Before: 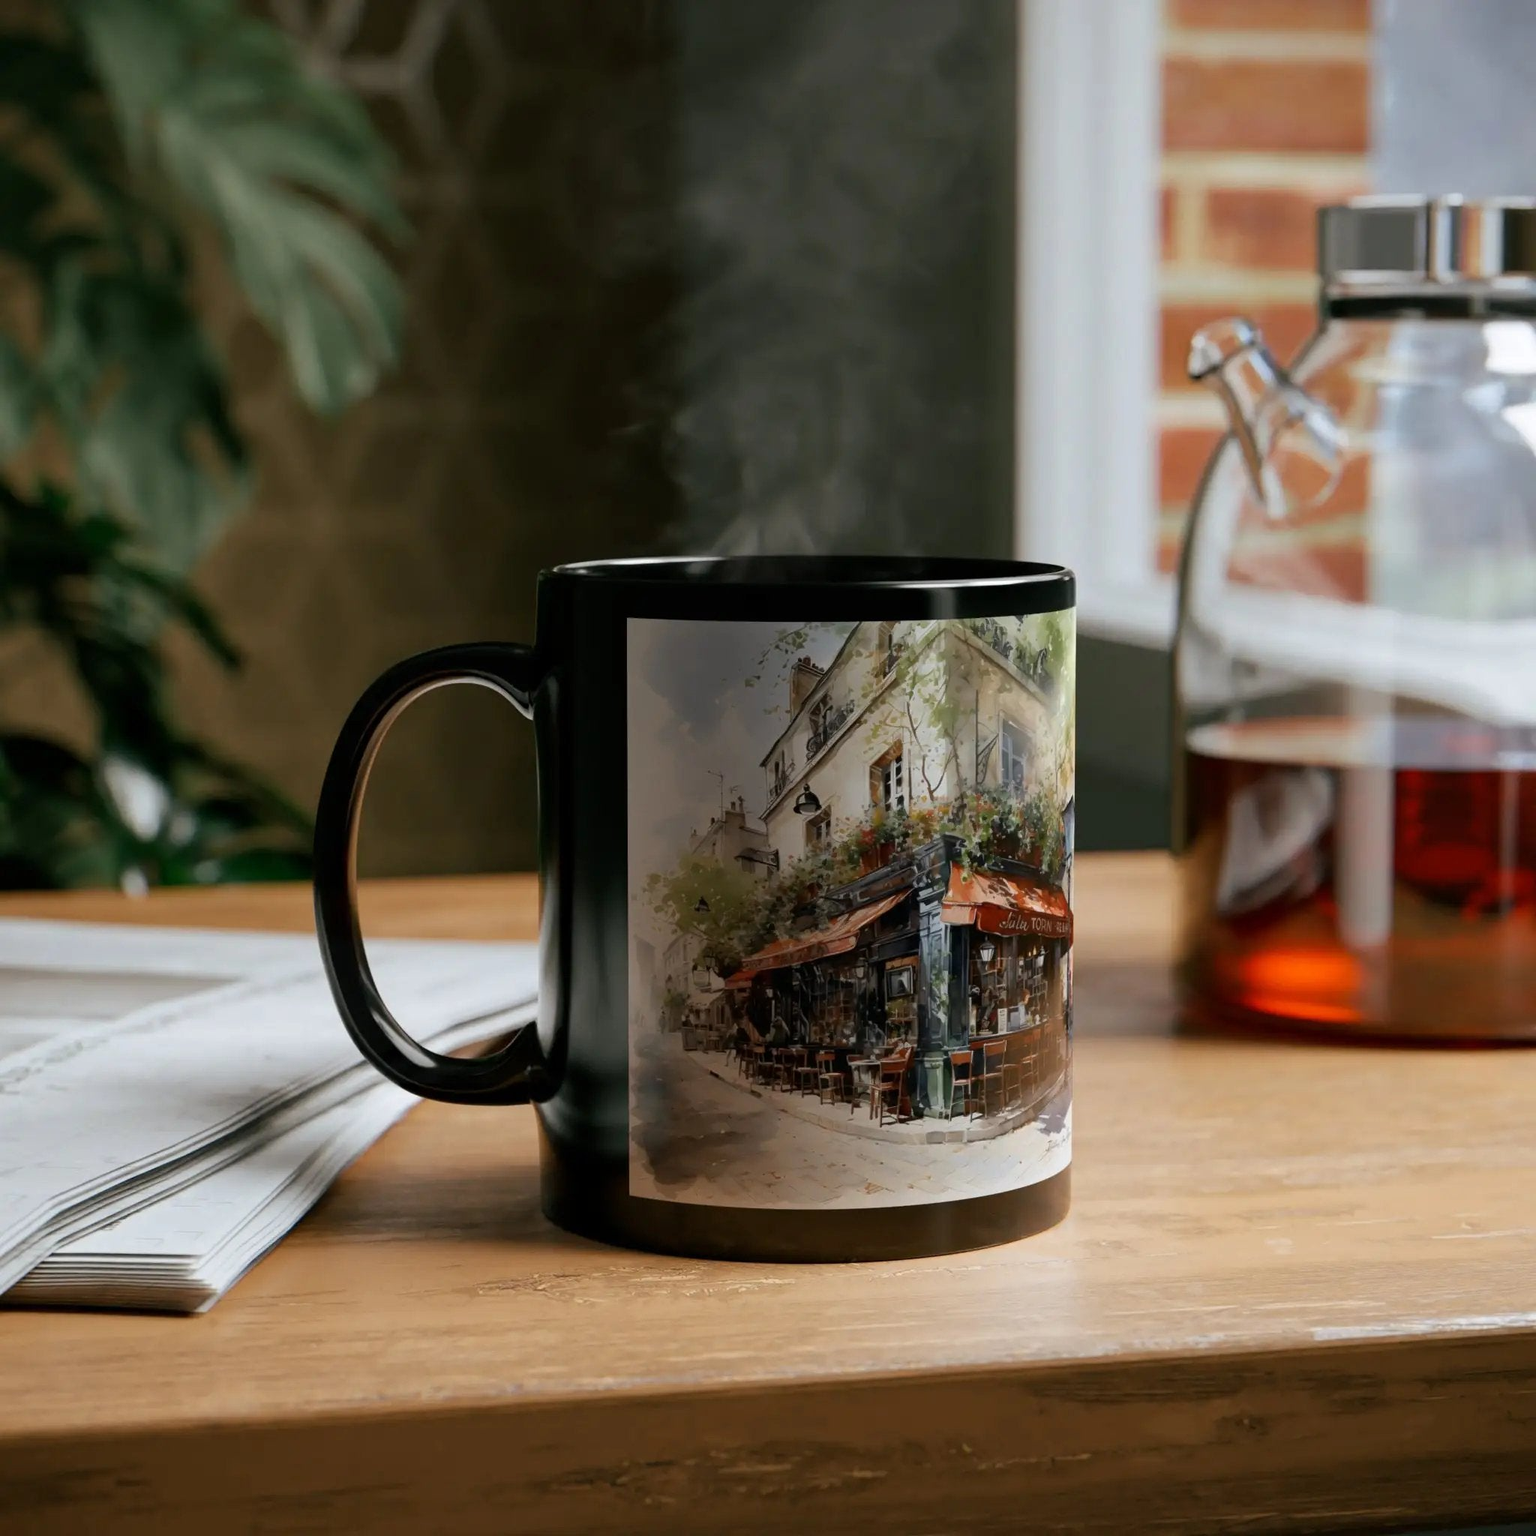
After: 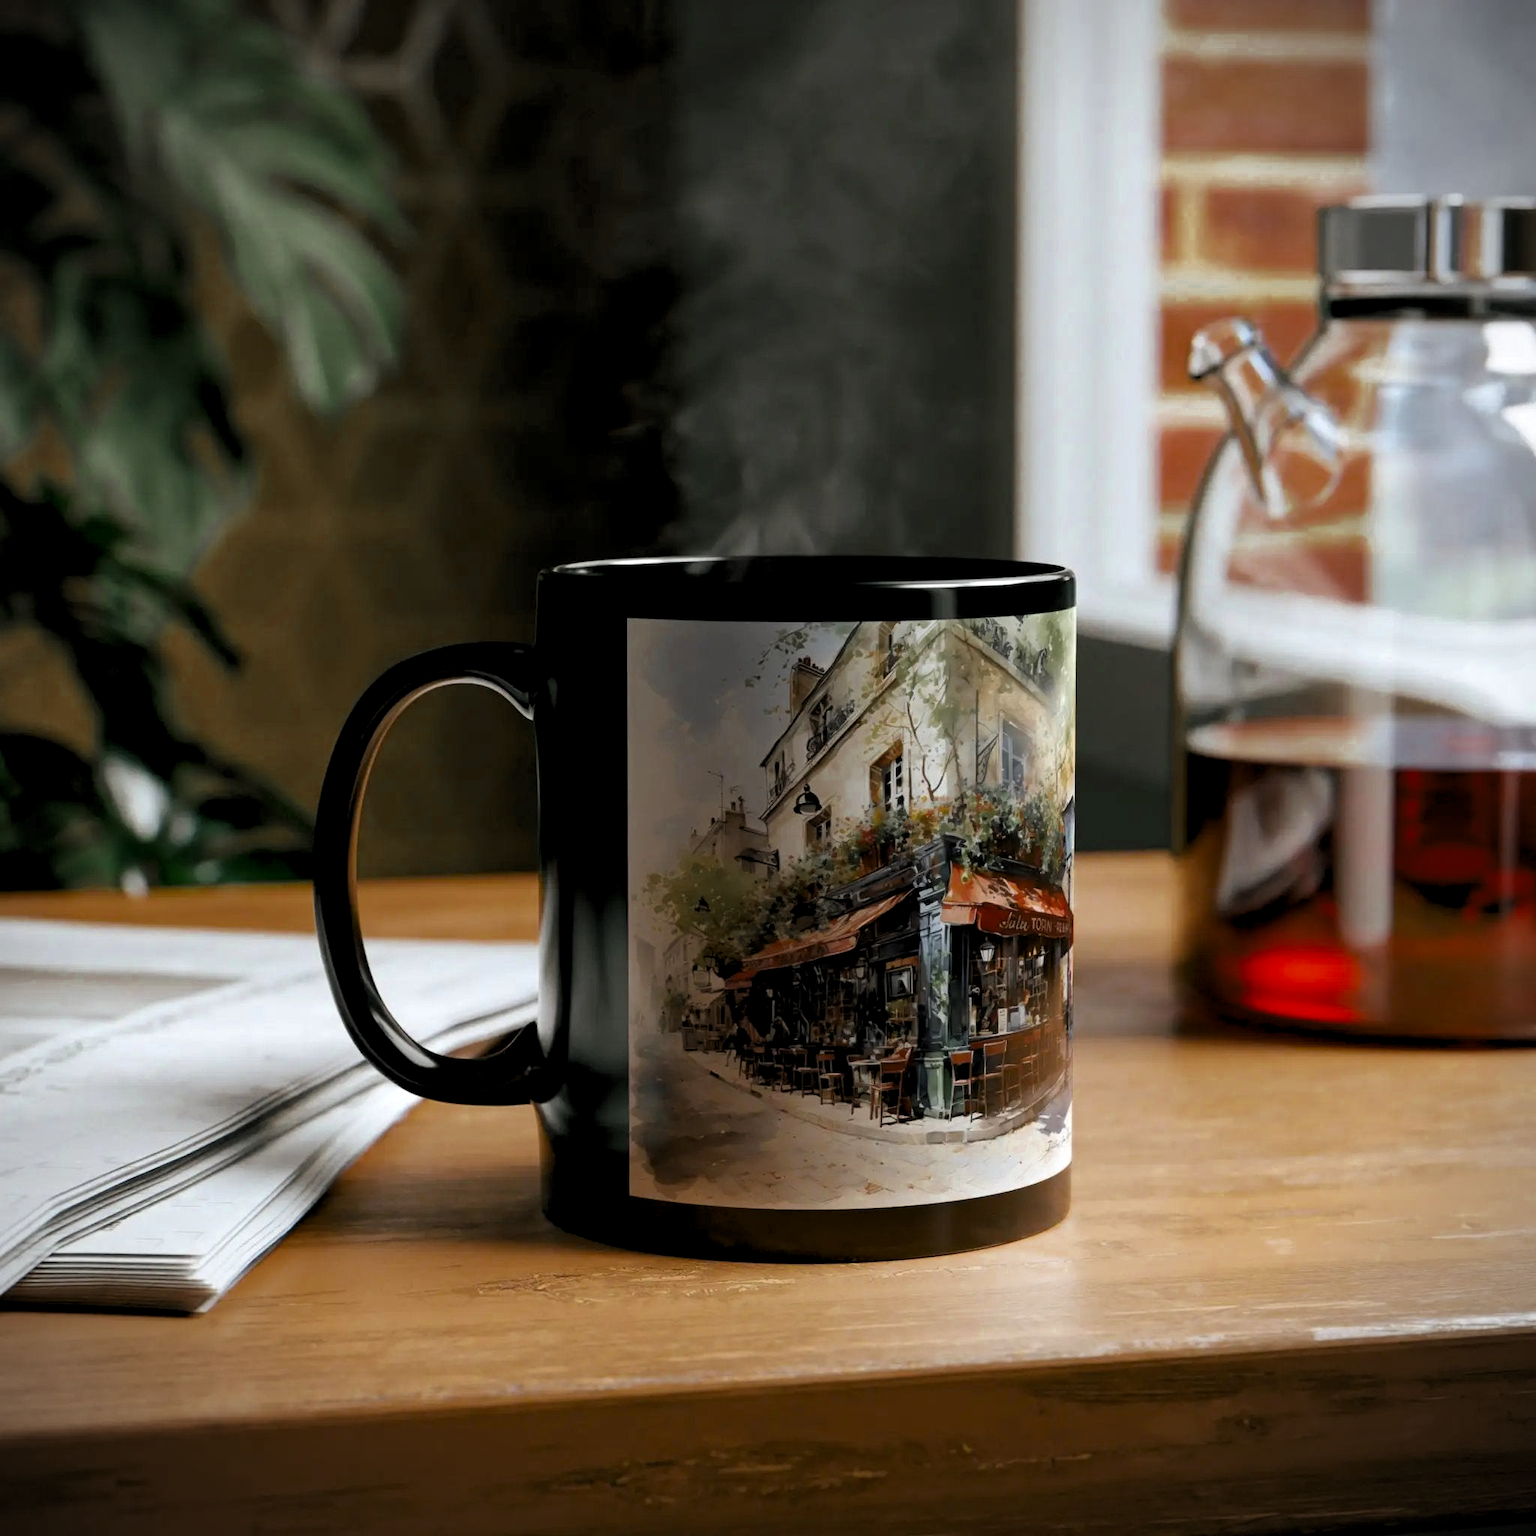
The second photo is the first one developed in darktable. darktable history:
color zones: curves: ch0 [(0.11, 0.396) (0.195, 0.36) (0.25, 0.5) (0.303, 0.412) (0.357, 0.544) (0.75, 0.5) (0.967, 0.328)]; ch1 [(0, 0.468) (0.112, 0.512) (0.202, 0.6) (0.25, 0.5) (0.307, 0.352) (0.357, 0.544) (0.75, 0.5) (0.963, 0.524)]
levels: levels [0.062, 0.494, 0.925]
vignetting: fall-off start 92.07%, unbound false
